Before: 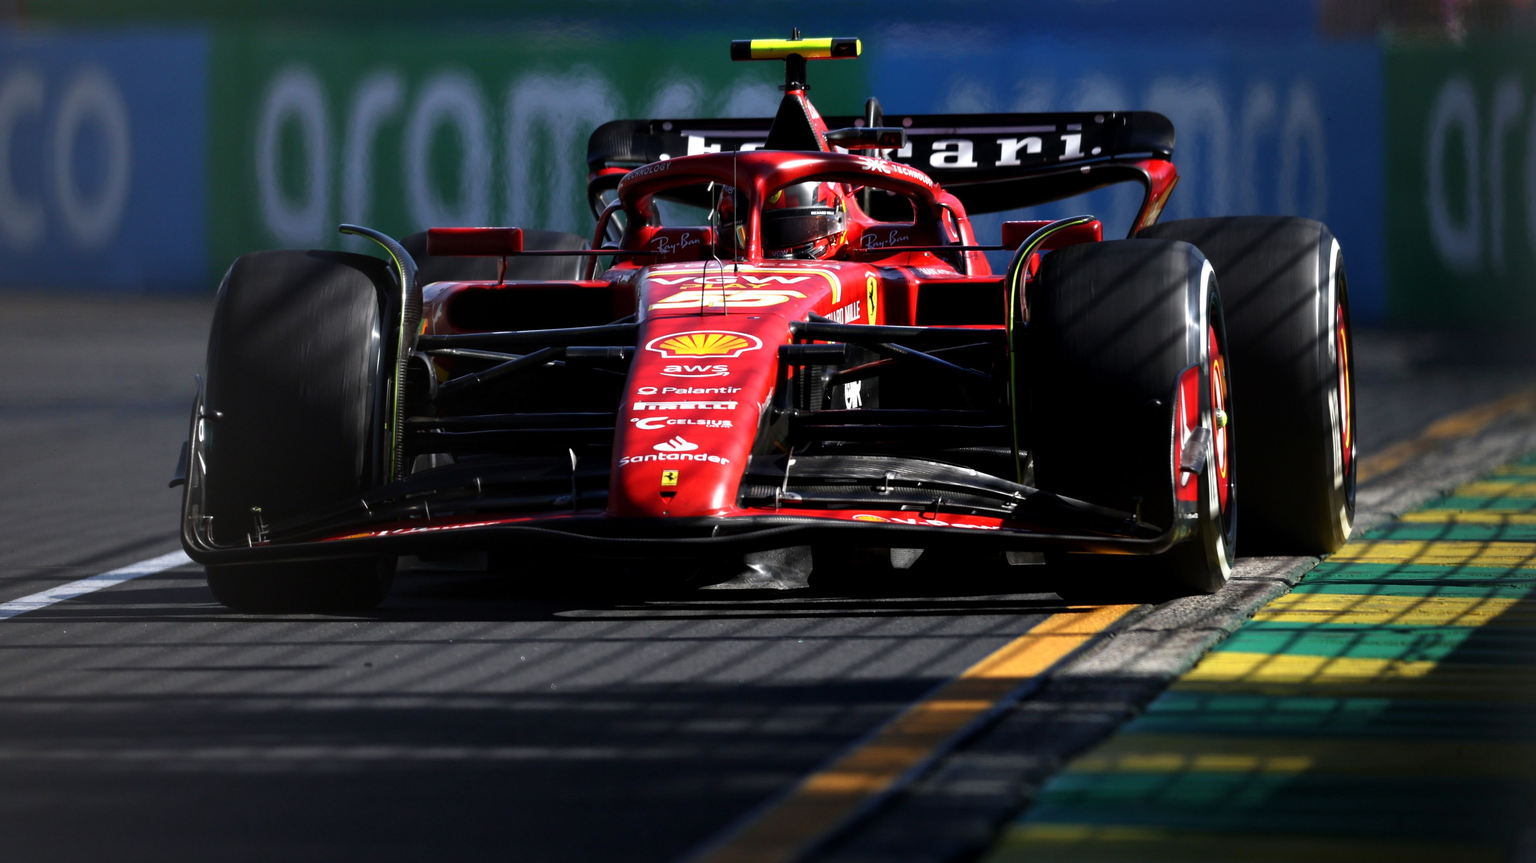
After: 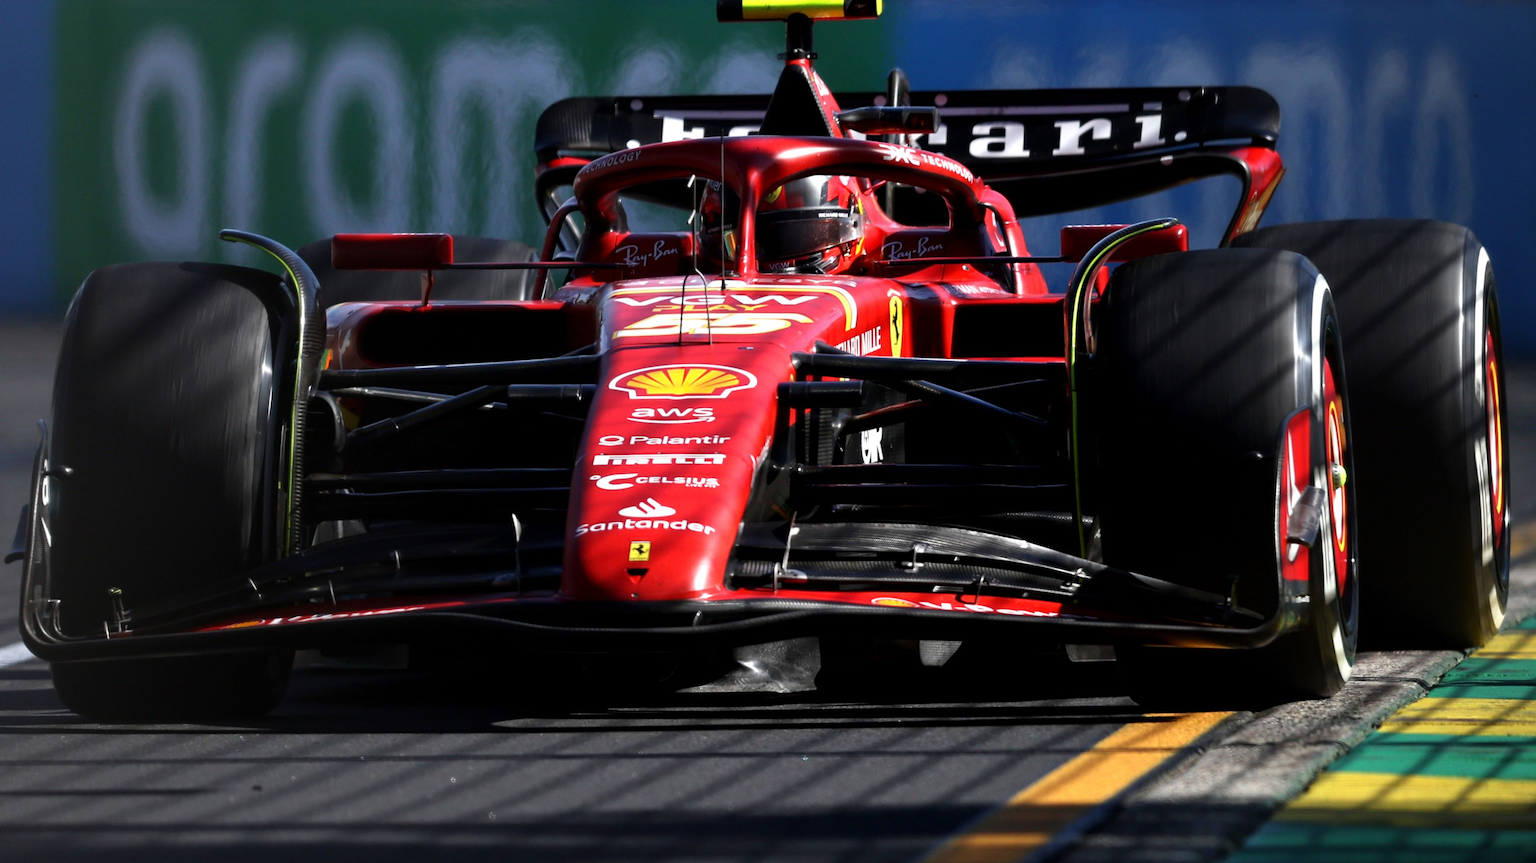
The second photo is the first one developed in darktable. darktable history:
crop and rotate: left 10.783%, top 5.08%, right 10.345%, bottom 16.049%
